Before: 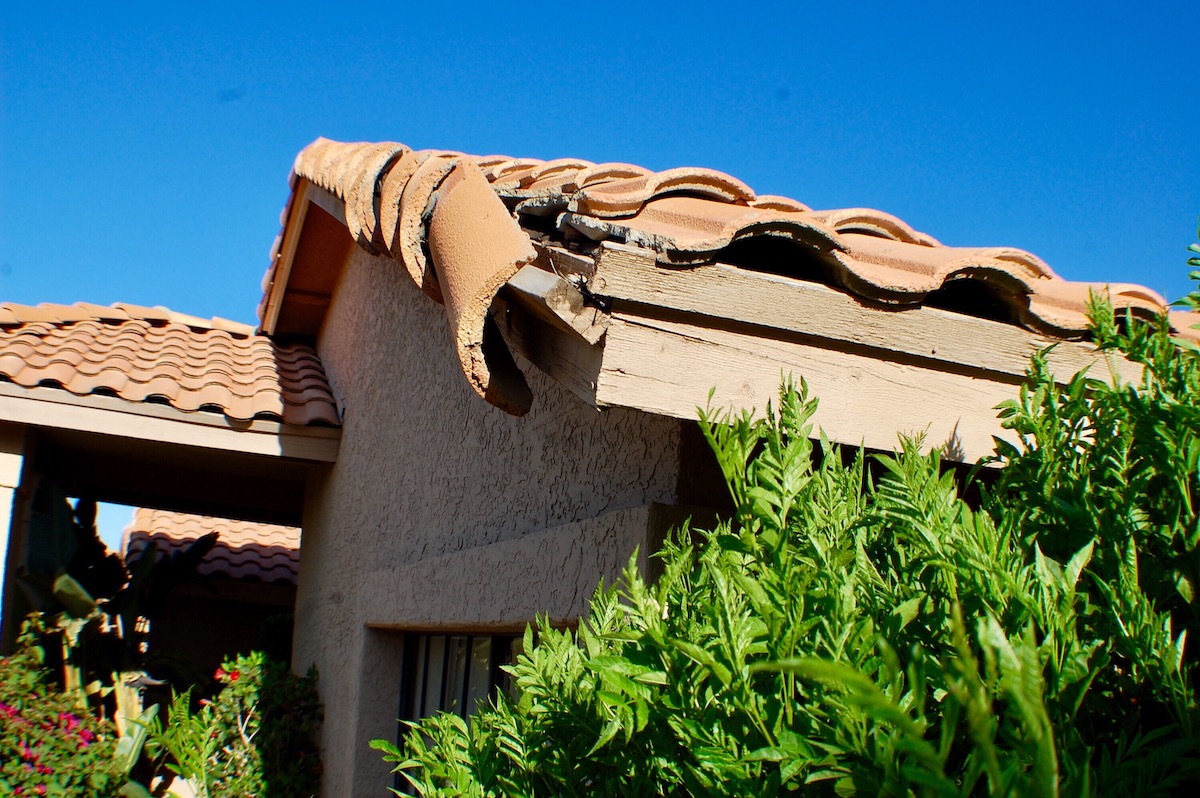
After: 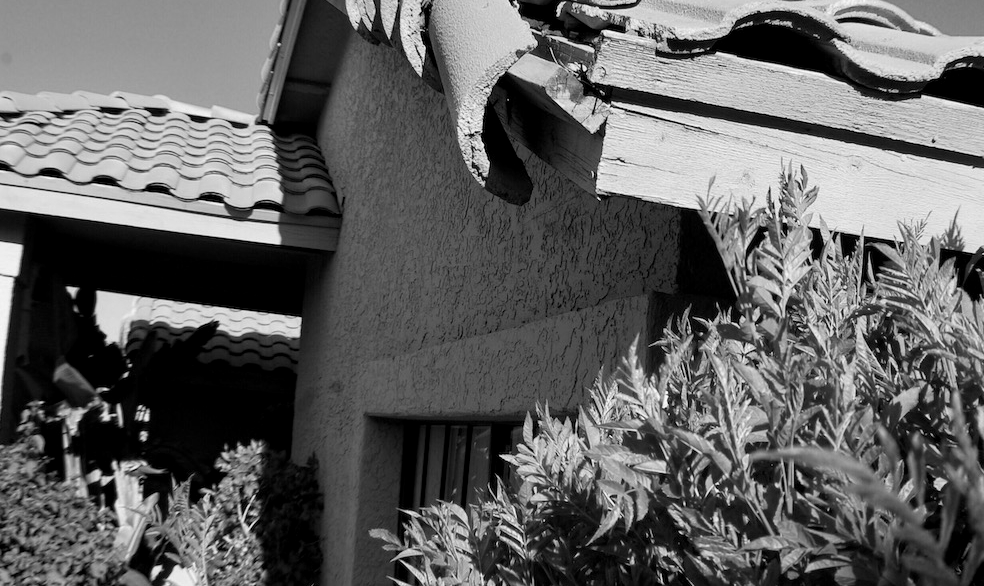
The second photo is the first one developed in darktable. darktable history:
crop: top 26.531%, right 17.959%
local contrast: highlights 100%, shadows 100%, detail 120%, midtone range 0.2
monochrome: a 32, b 64, size 2.3
